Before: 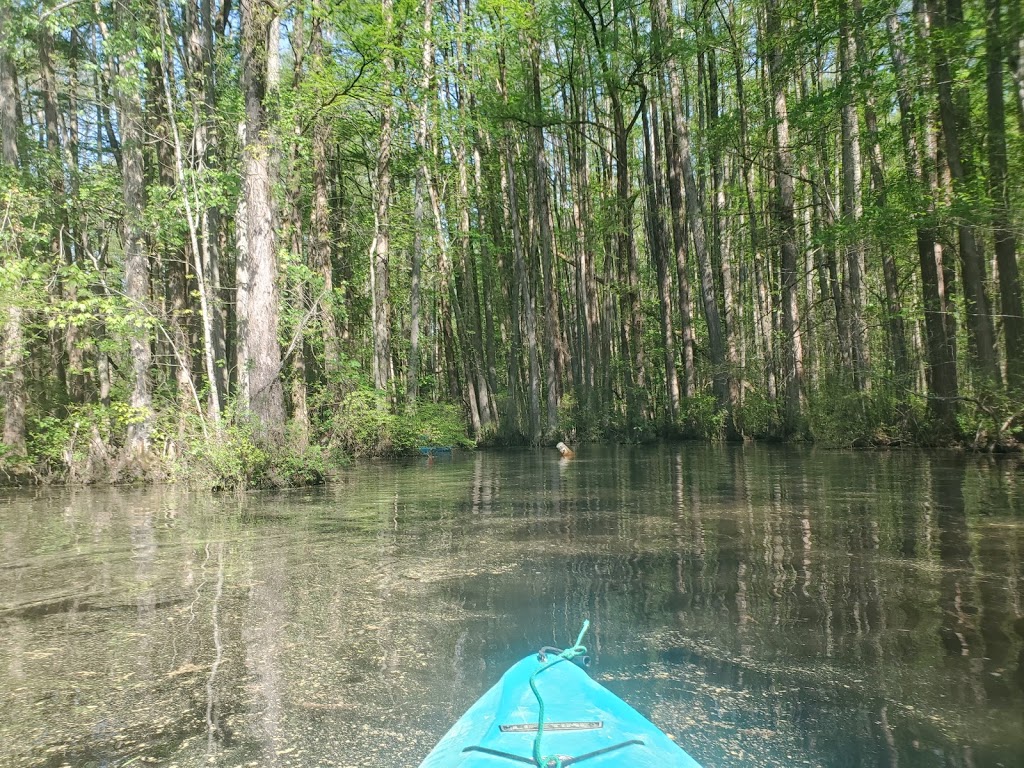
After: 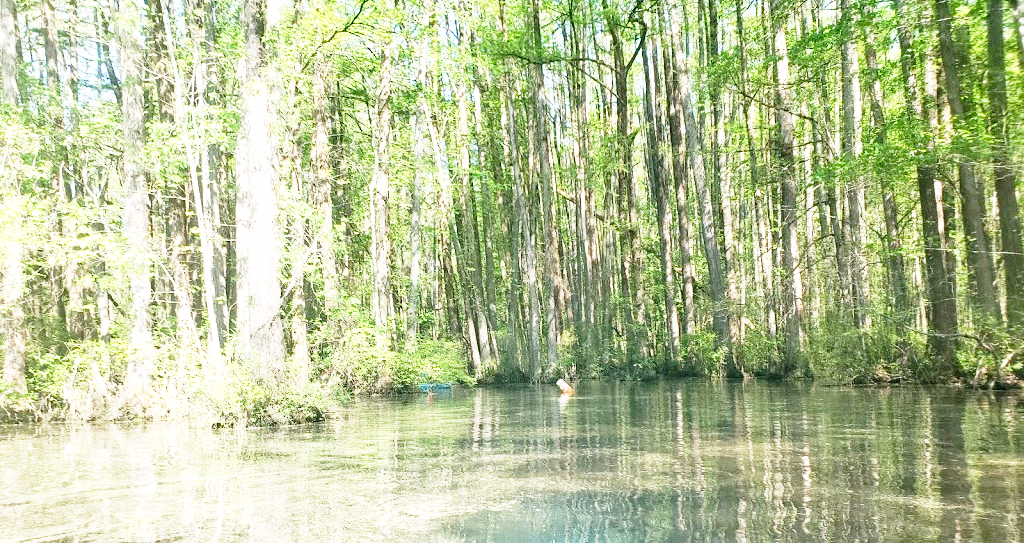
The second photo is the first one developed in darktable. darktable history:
exposure: exposure 0.6 EV, compensate highlight preservation false
crop and rotate: top 8.293%, bottom 20.996%
grain: on, module defaults
base curve: curves: ch0 [(0, 0) (0.012, 0.01) (0.073, 0.168) (0.31, 0.711) (0.645, 0.957) (1, 1)], preserve colors none
